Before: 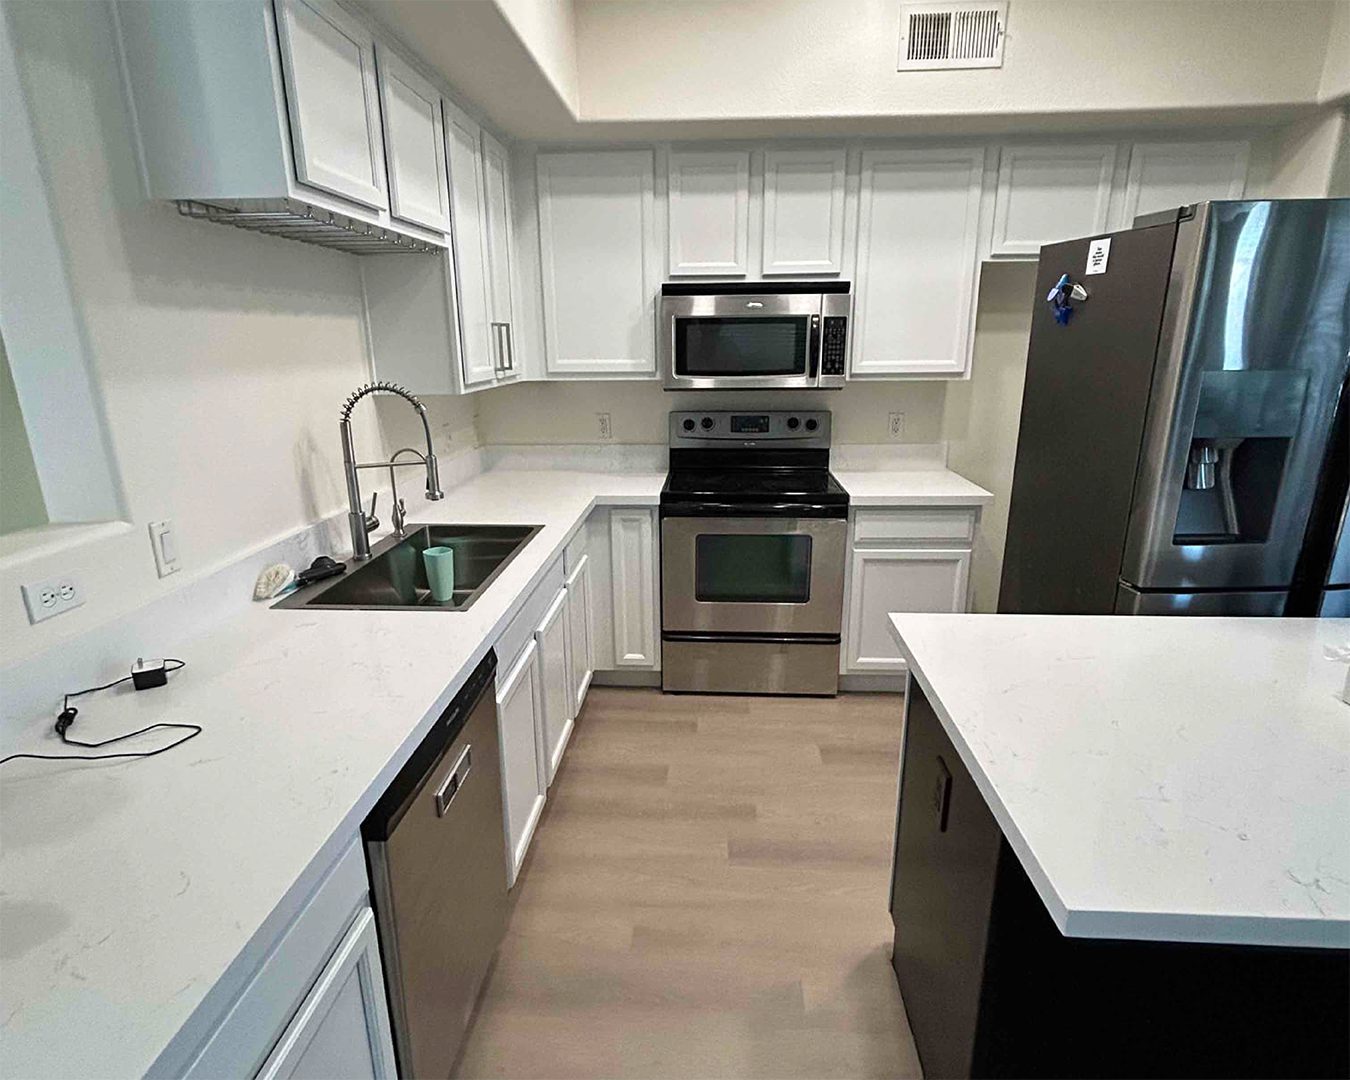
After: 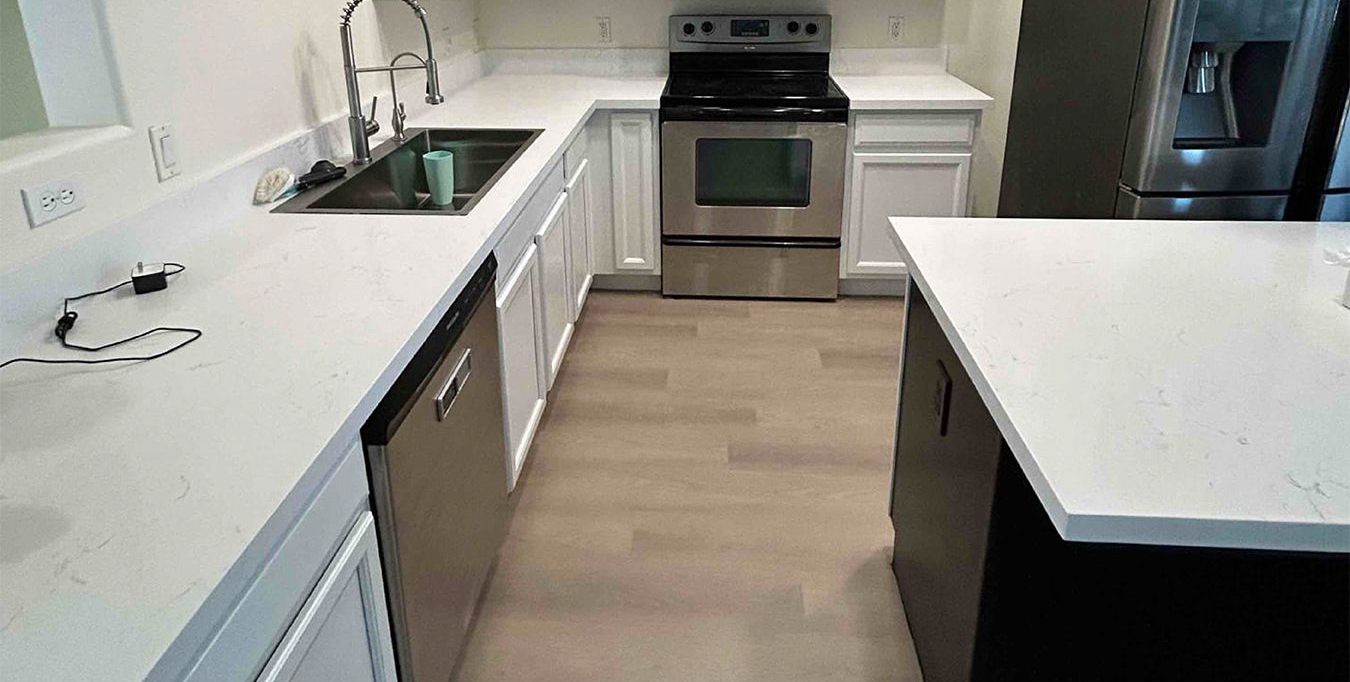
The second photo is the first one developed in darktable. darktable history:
crop and rotate: top 36.77%
